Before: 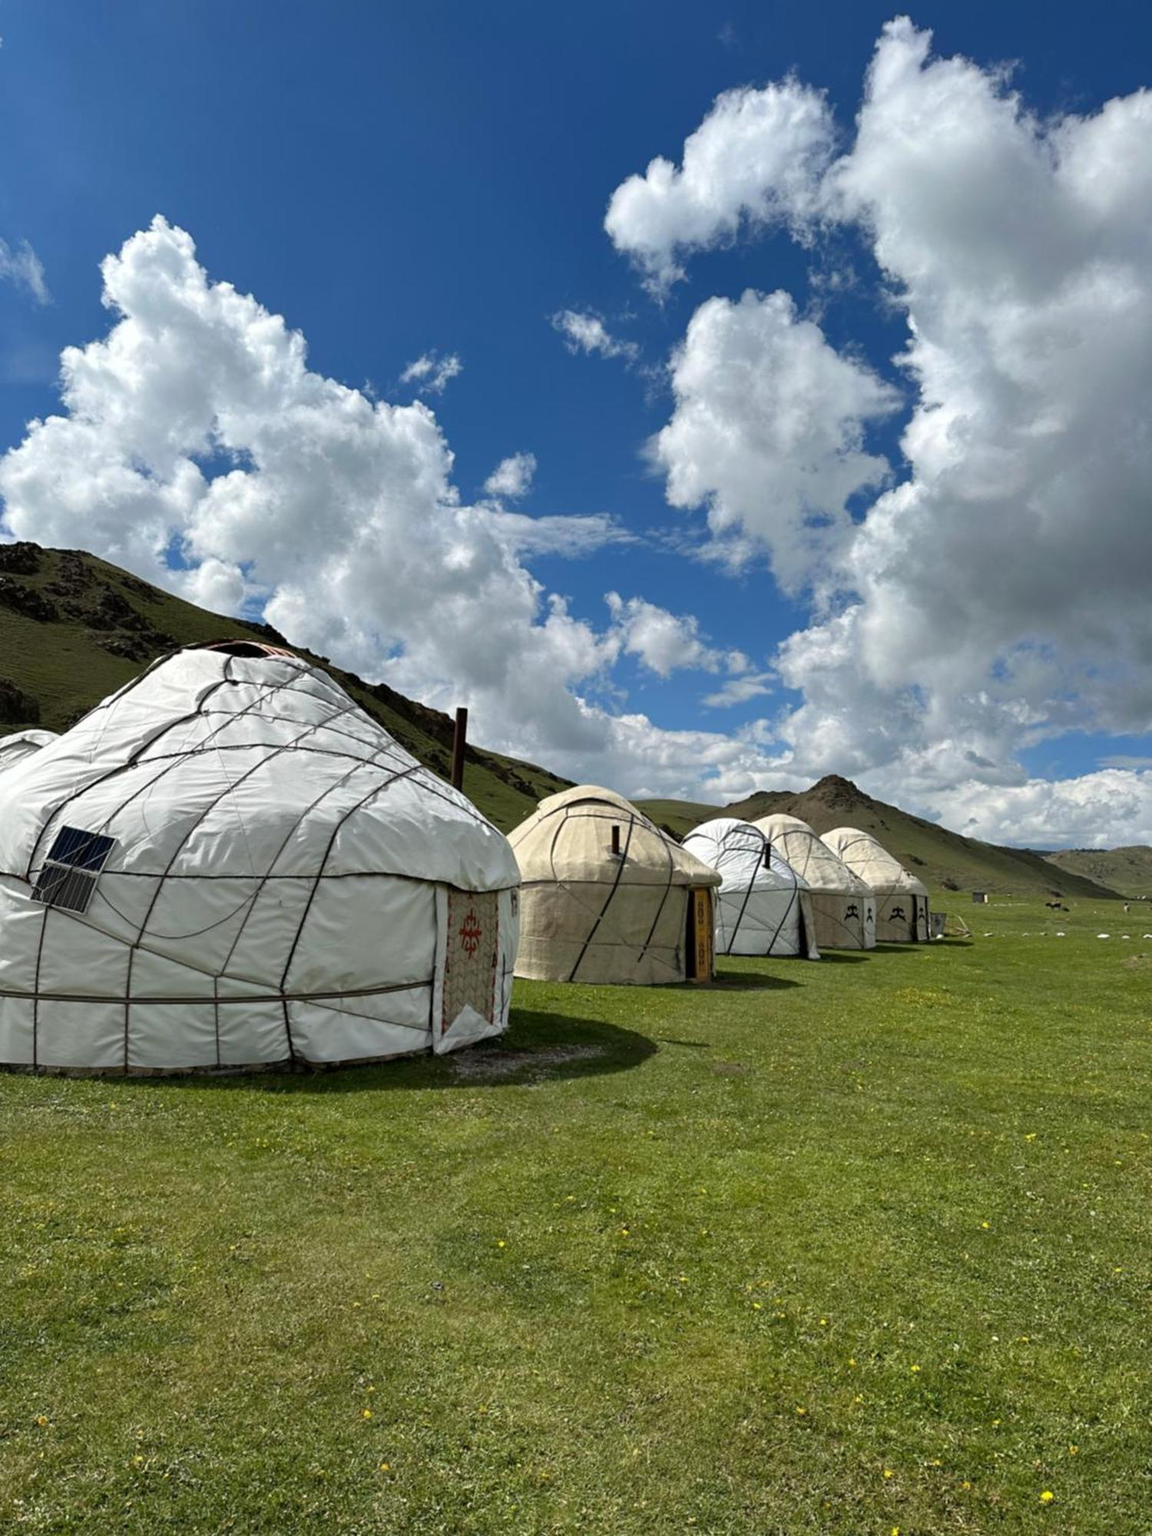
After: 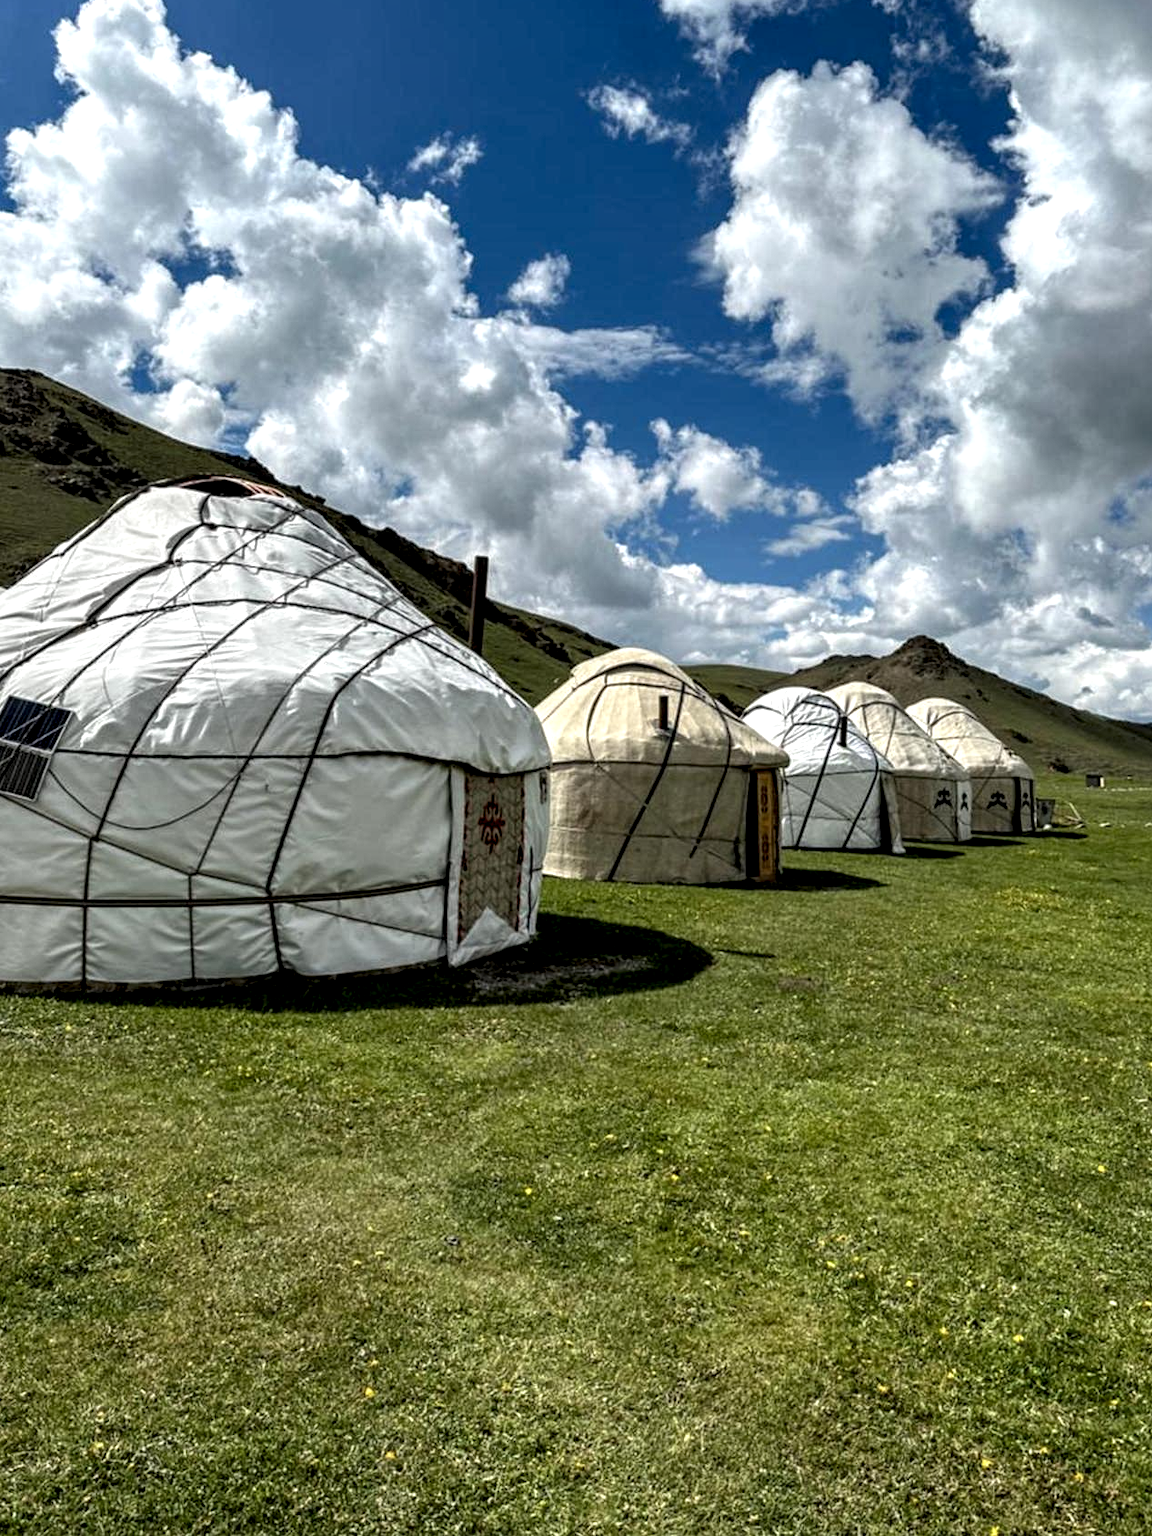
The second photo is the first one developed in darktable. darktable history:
local contrast: highlights 19%, detail 186%
crop and rotate: left 4.842%, top 15.51%, right 10.668%
